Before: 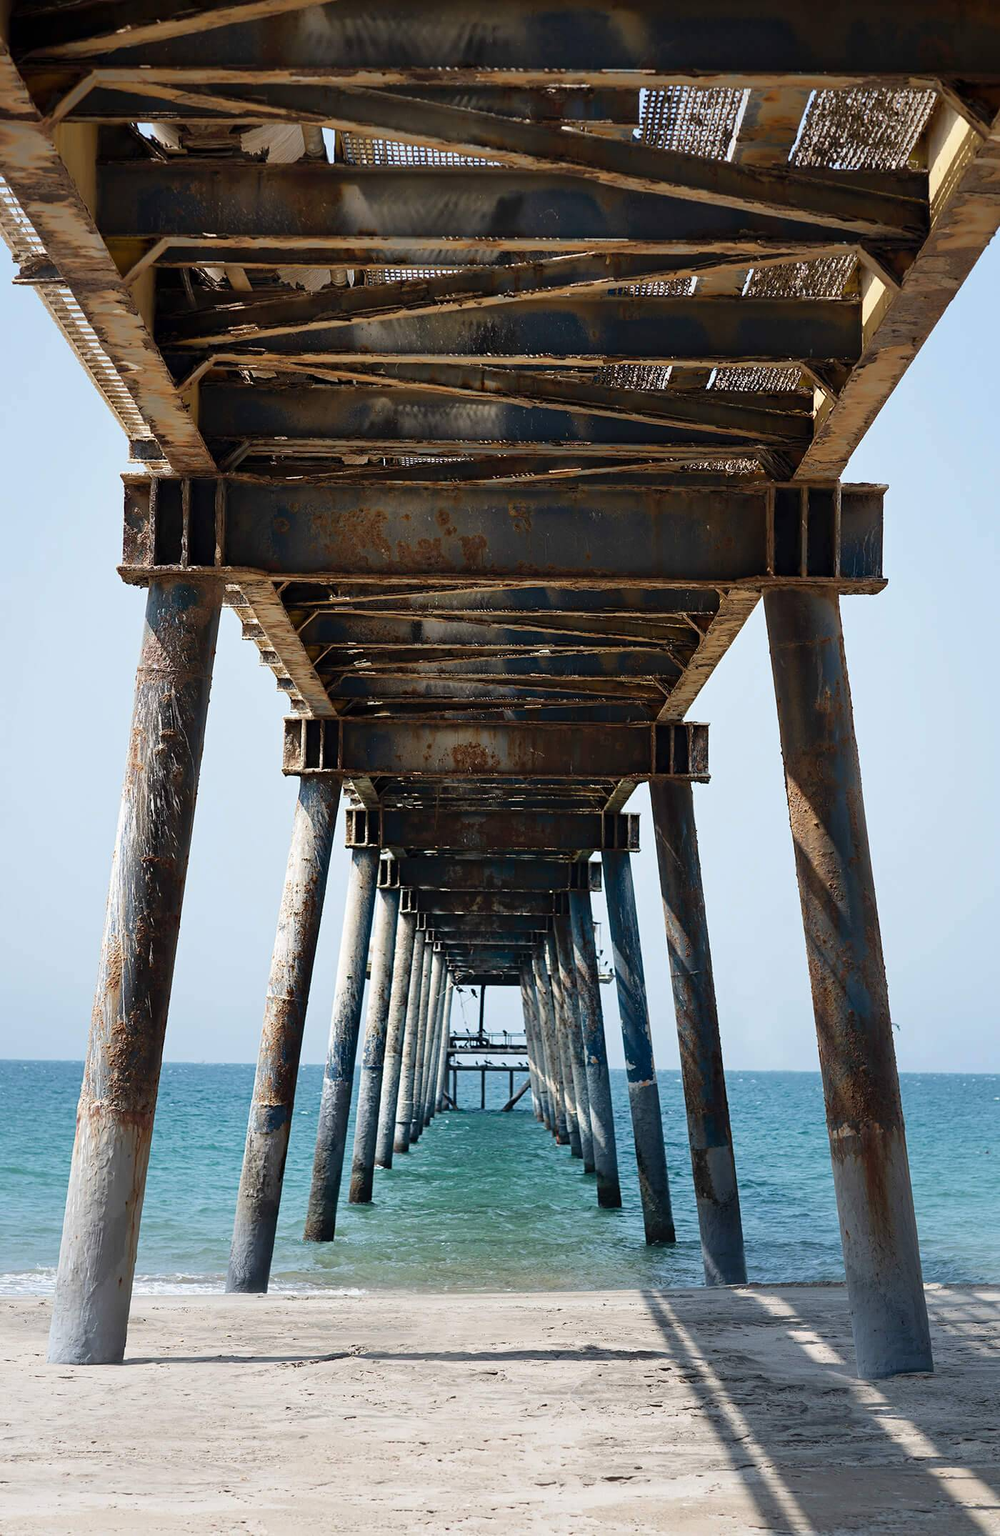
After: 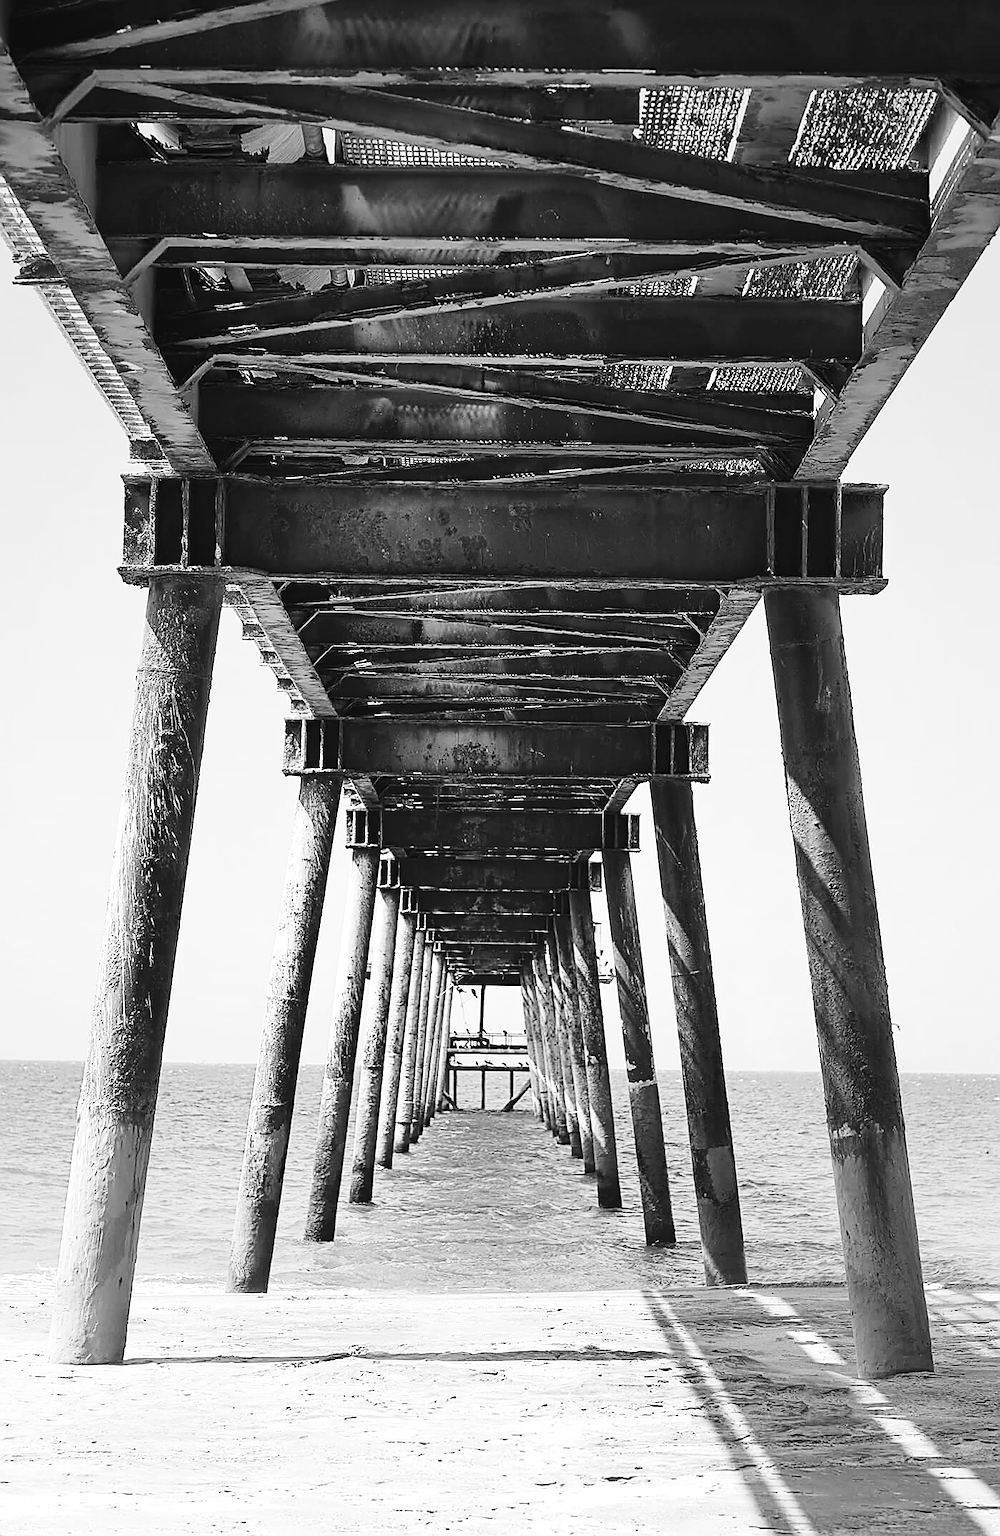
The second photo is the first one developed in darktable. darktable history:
tone curve: curves: ch0 [(0, 0.008) (0.107, 0.083) (0.283, 0.287) (0.429, 0.51) (0.607, 0.739) (0.789, 0.893) (0.998, 0.978)]; ch1 [(0, 0) (0.323, 0.339) (0.438, 0.427) (0.478, 0.484) (0.502, 0.502) (0.527, 0.525) (0.571, 0.579) (0.608, 0.629) (0.669, 0.704) (0.859, 0.899) (1, 1)]; ch2 [(0, 0) (0.33, 0.347) (0.421, 0.456) (0.473, 0.498) (0.502, 0.504) (0.522, 0.524) (0.549, 0.567) (0.593, 0.626) (0.676, 0.724) (1, 1)], color space Lab, independent channels, preserve colors none
white balance: emerald 1
graduated density: on, module defaults
sharpen: radius 1.4, amount 1.25, threshold 0.7
monochrome: on, module defaults
exposure: black level correction -0.005, exposure 0.622 EV, compensate highlight preservation false
